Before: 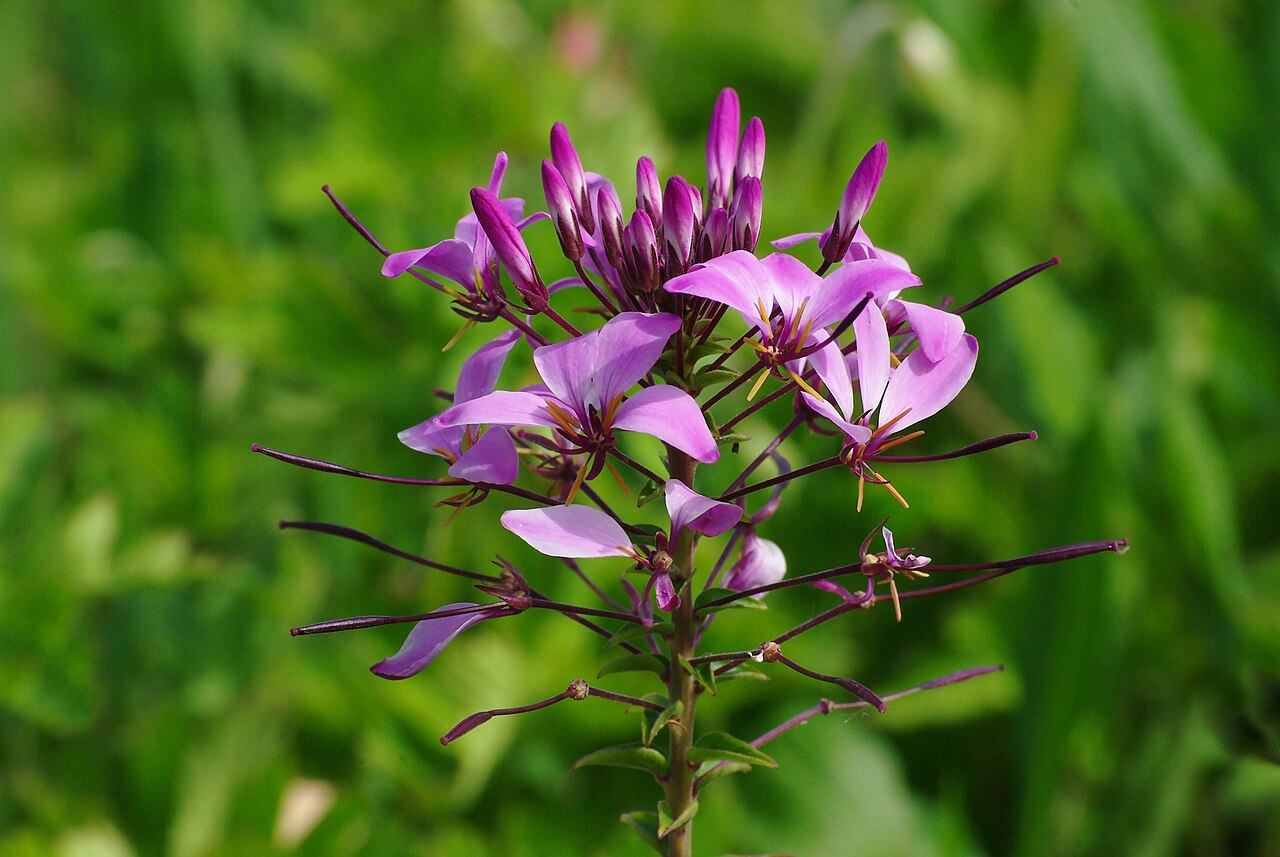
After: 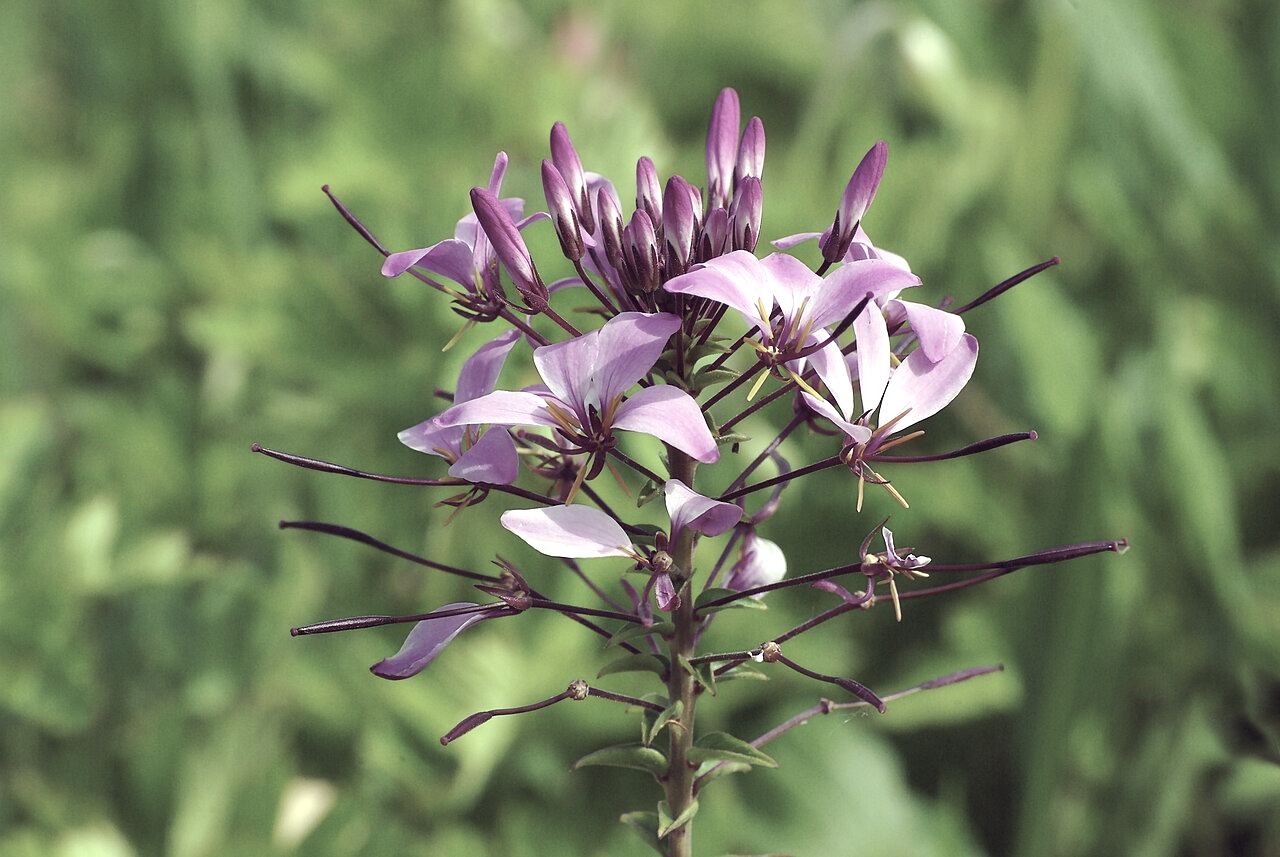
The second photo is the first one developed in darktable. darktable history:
exposure: black level correction 0, exposure 0.7 EV, compensate exposure bias true, compensate highlight preservation false
color correction: highlights a* -20.17, highlights b* 20.27, shadows a* 20.03, shadows b* -20.46, saturation 0.43
